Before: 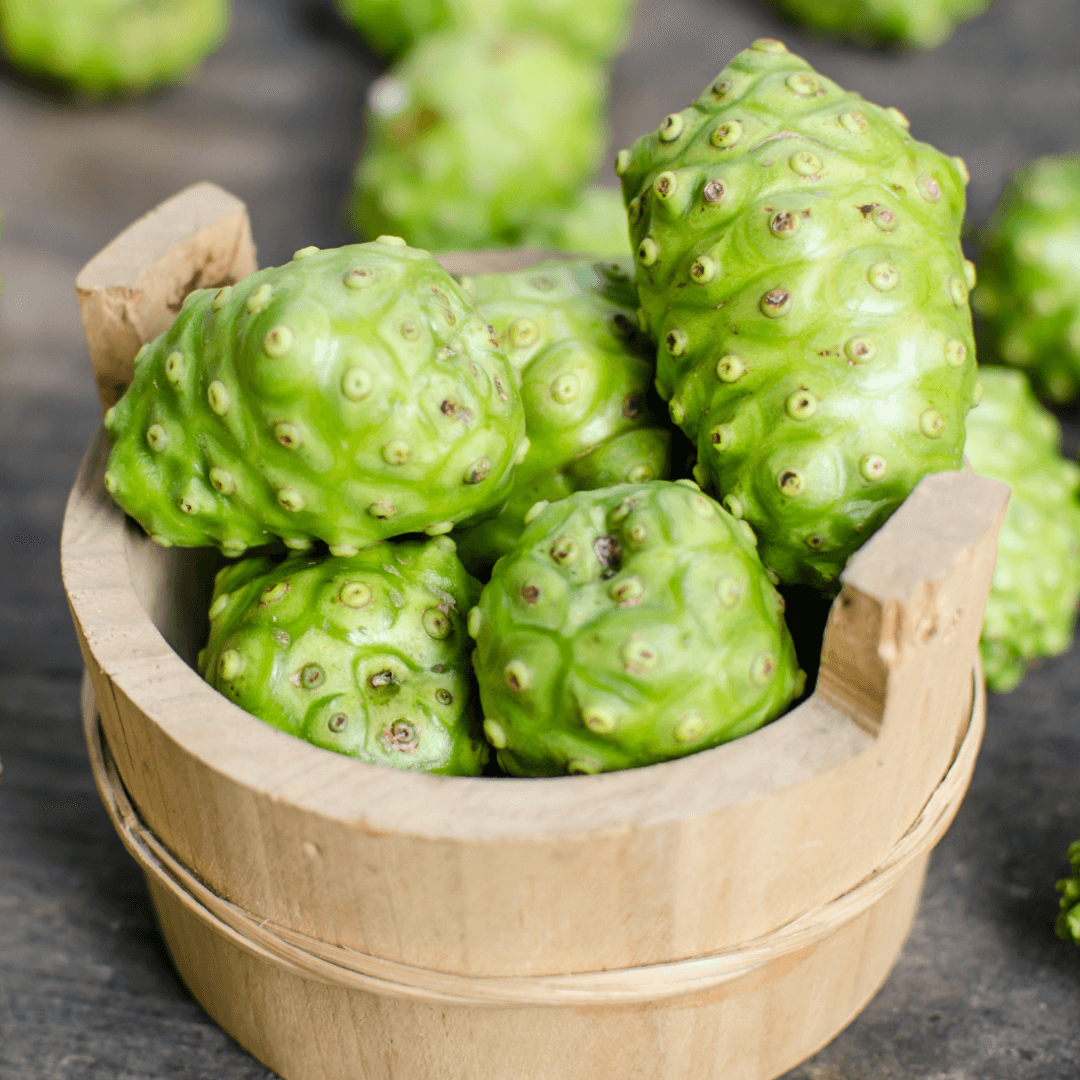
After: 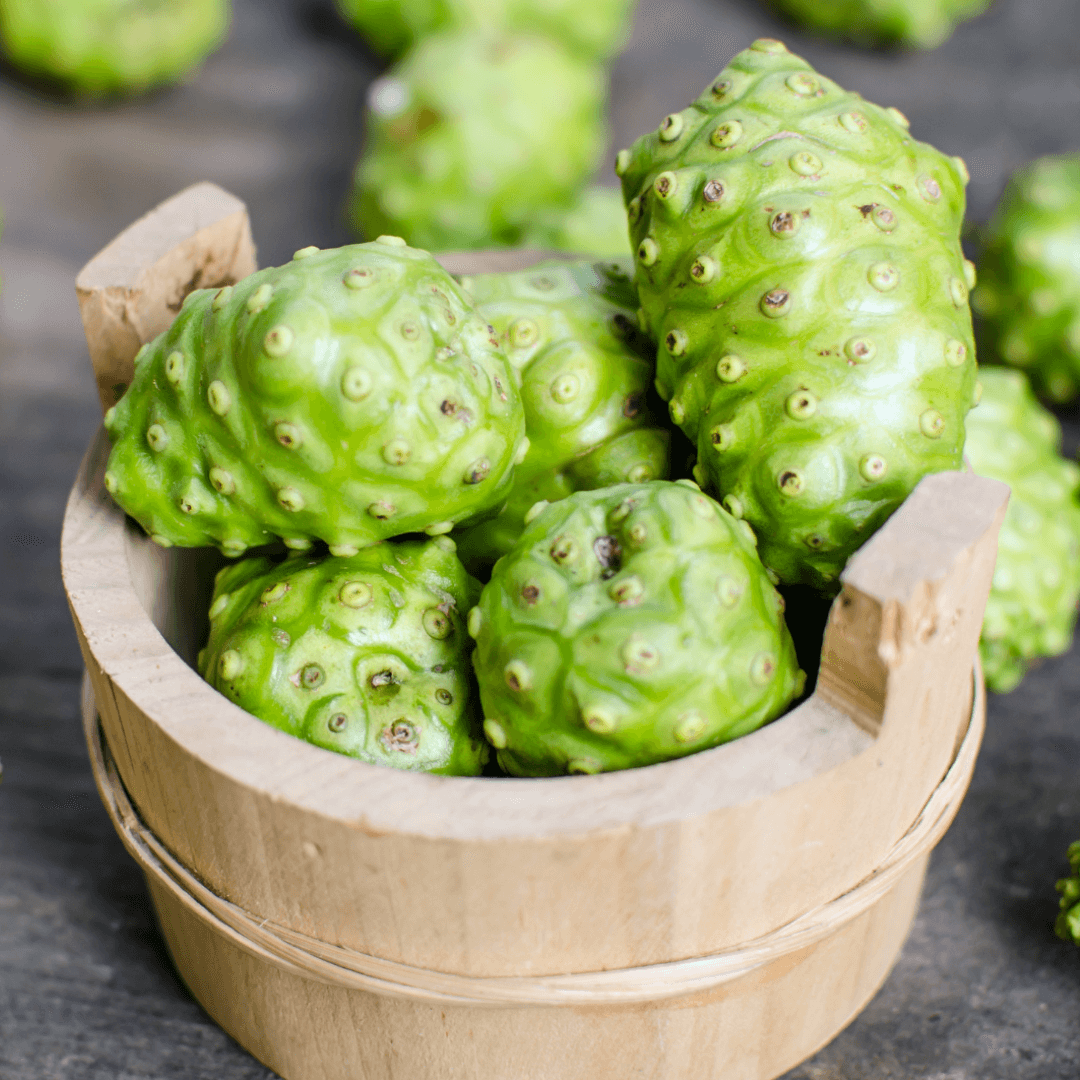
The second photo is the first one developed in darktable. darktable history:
tone curve: curves: ch0 [(0, 0) (0.003, 0.003) (0.011, 0.011) (0.025, 0.025) (0.044, 0.045) (0.069, 0.07) (0.1, 0.101) (0.136, 0.138) (0.177, 0.18) (0.224, 0.228) (0.277, 0.281) (0.335, 0.34) (0.399, 0.405) (0.468, 0.475) (0.543, 0.551) (0.623, 0.633) (0.709, 0.72) (0.801, 0.813) (0.898, 0.907) (1, 1)], preserve colors none
white balance: red 0.984, blue 1.059
